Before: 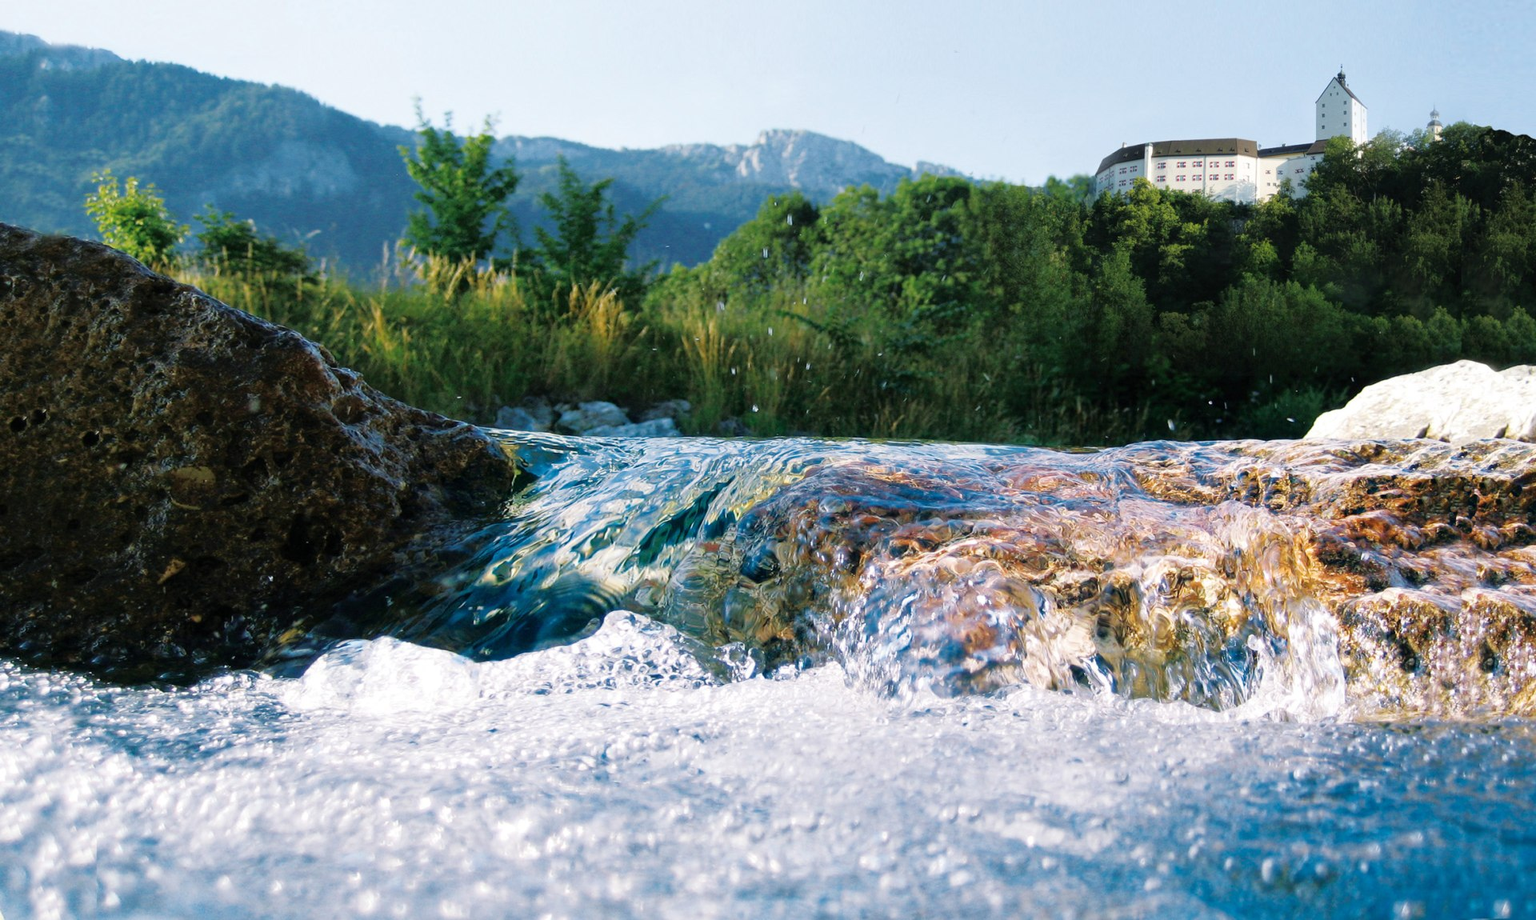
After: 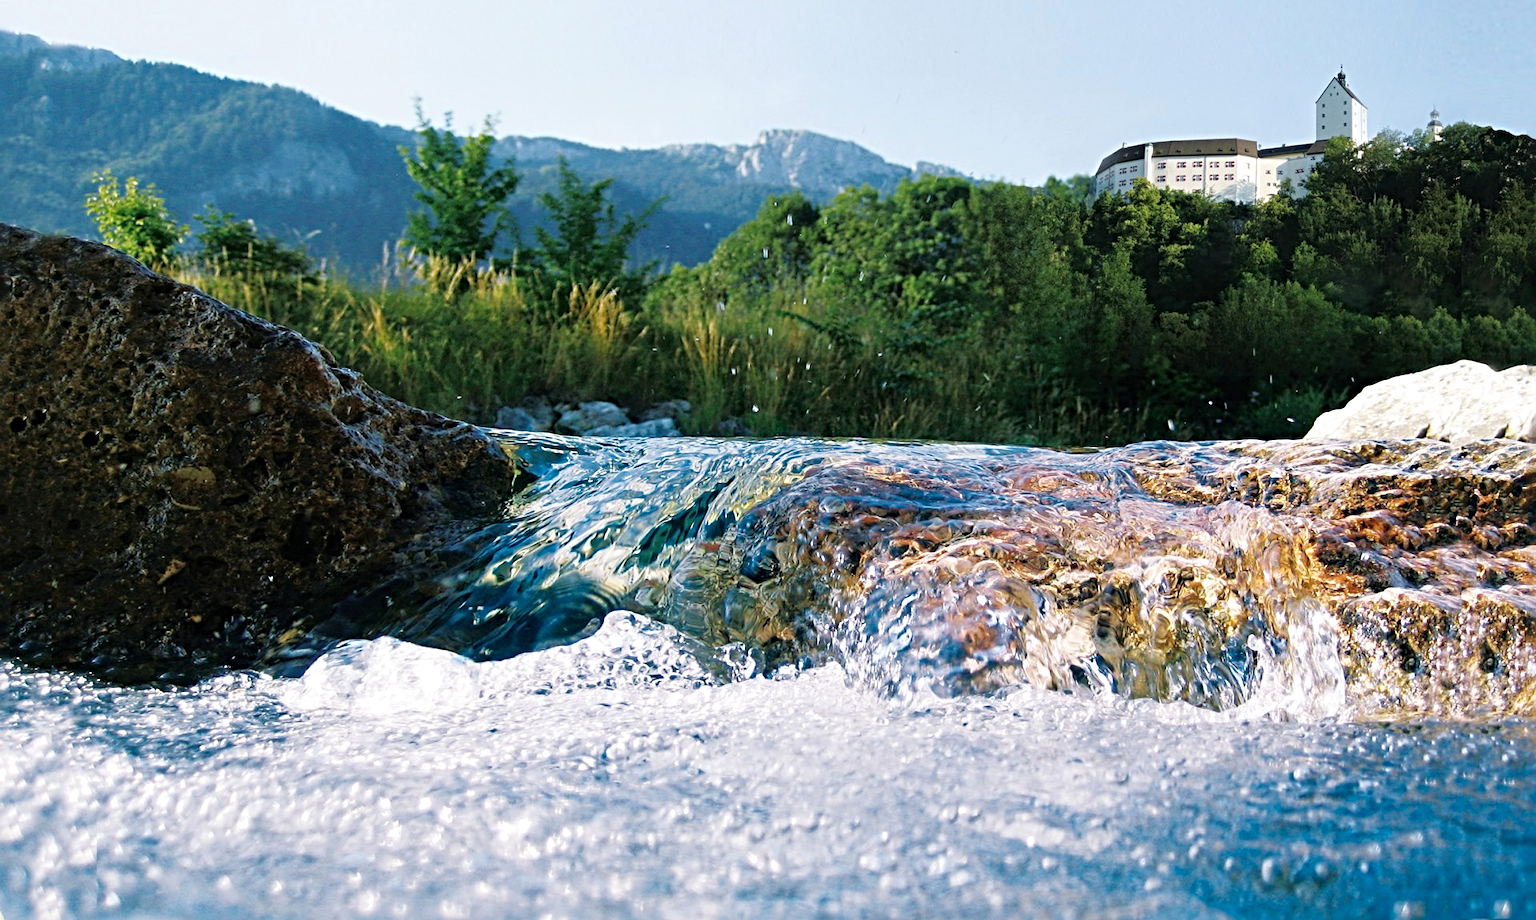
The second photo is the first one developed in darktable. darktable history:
color balance rgb: global vibrance 10%
sharpen: radius 4.883
